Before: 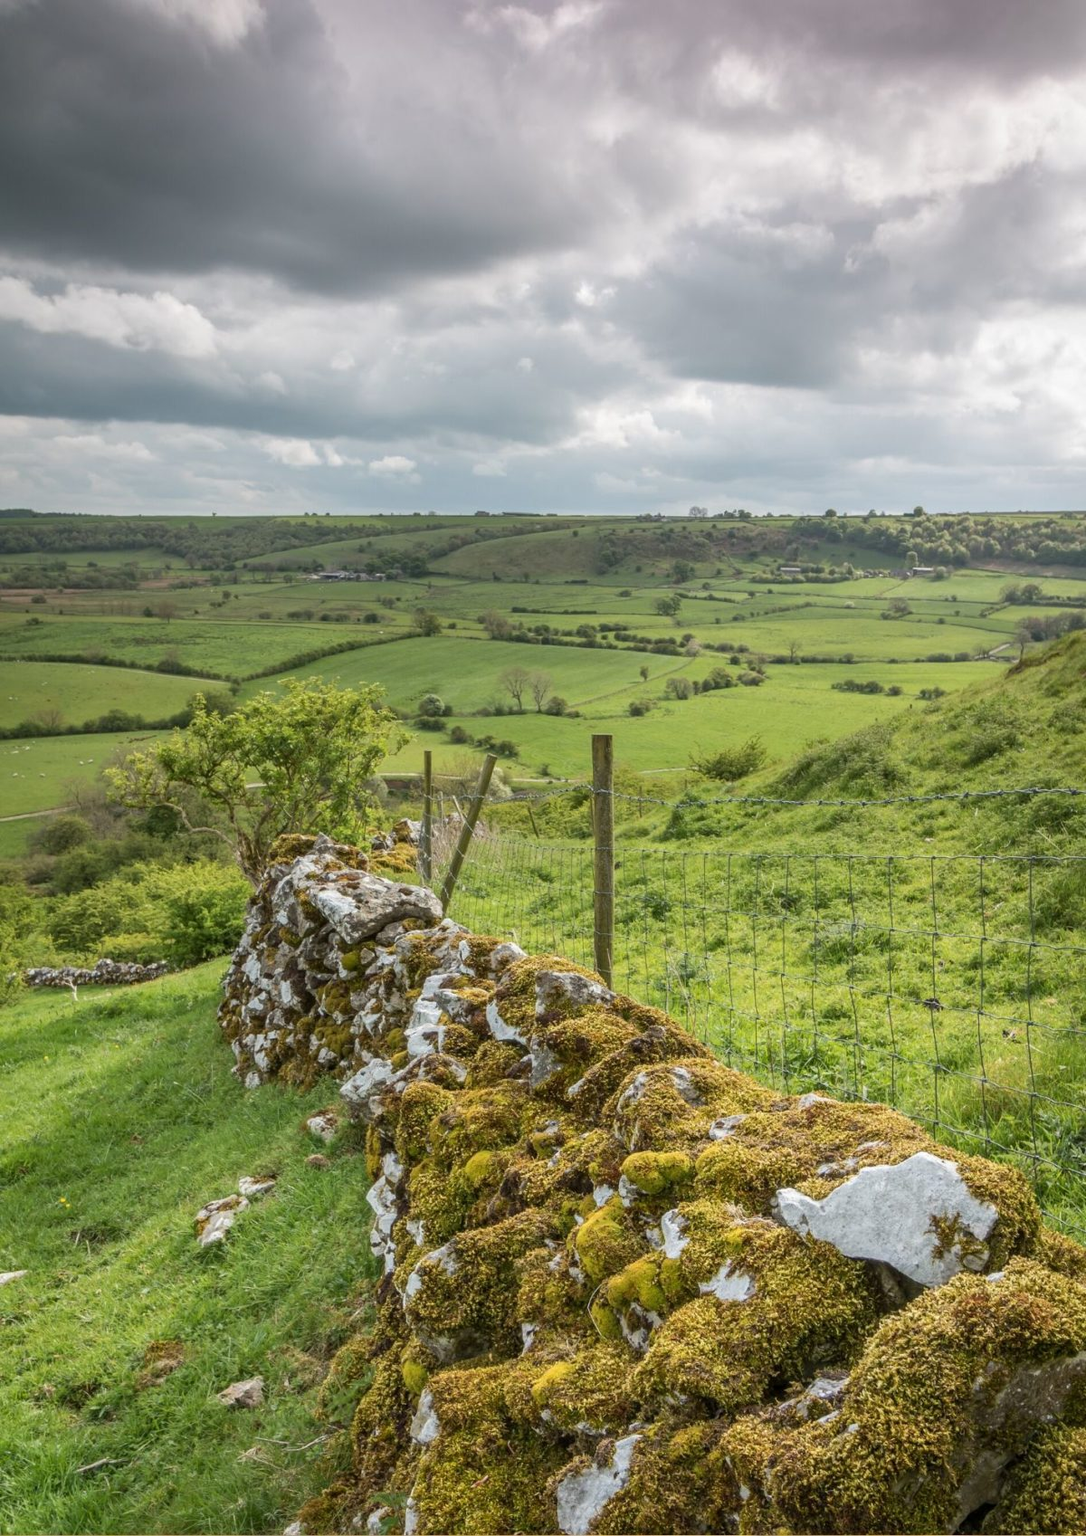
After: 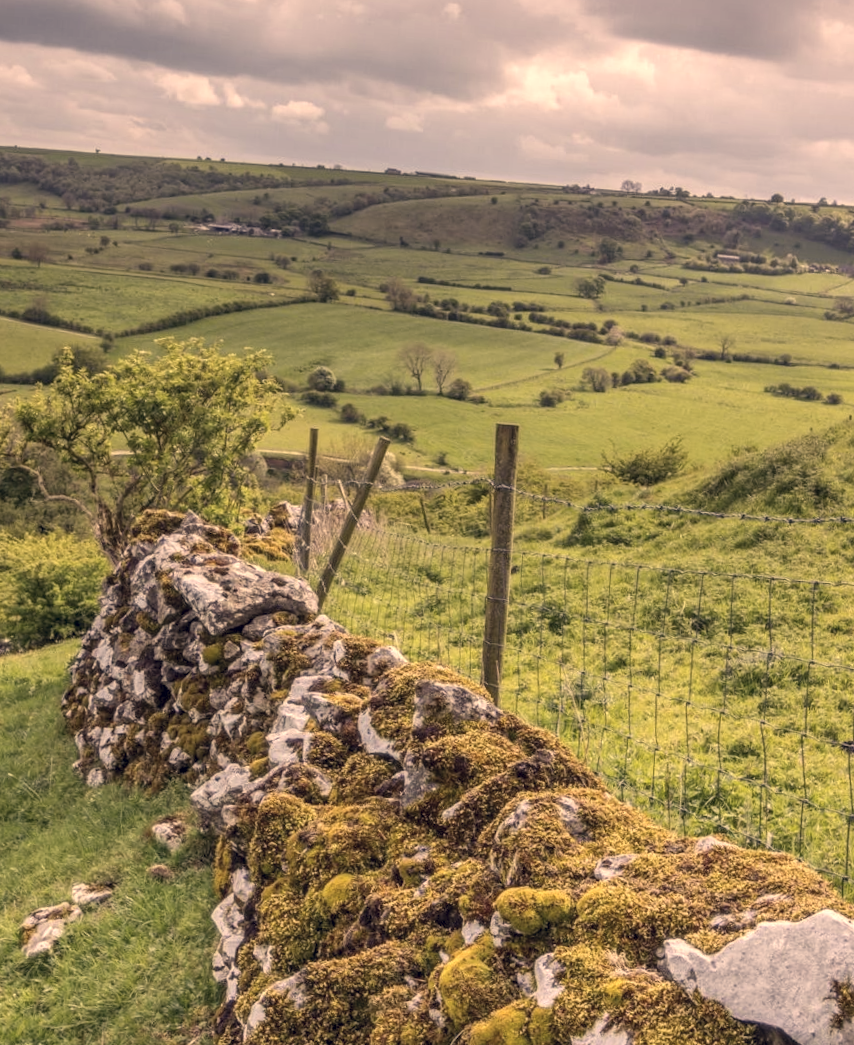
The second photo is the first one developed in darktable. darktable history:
crop and rotate: angle -4.09°, left 9.768%, top 20.517%, right 12.004%, bottom 11.853%
local contrast: on, module defaults
color correction: highlights a* 19.71, highlights b* 28.06, shadows a* 3.37, shadows b* -16.83, saturation 0.74
